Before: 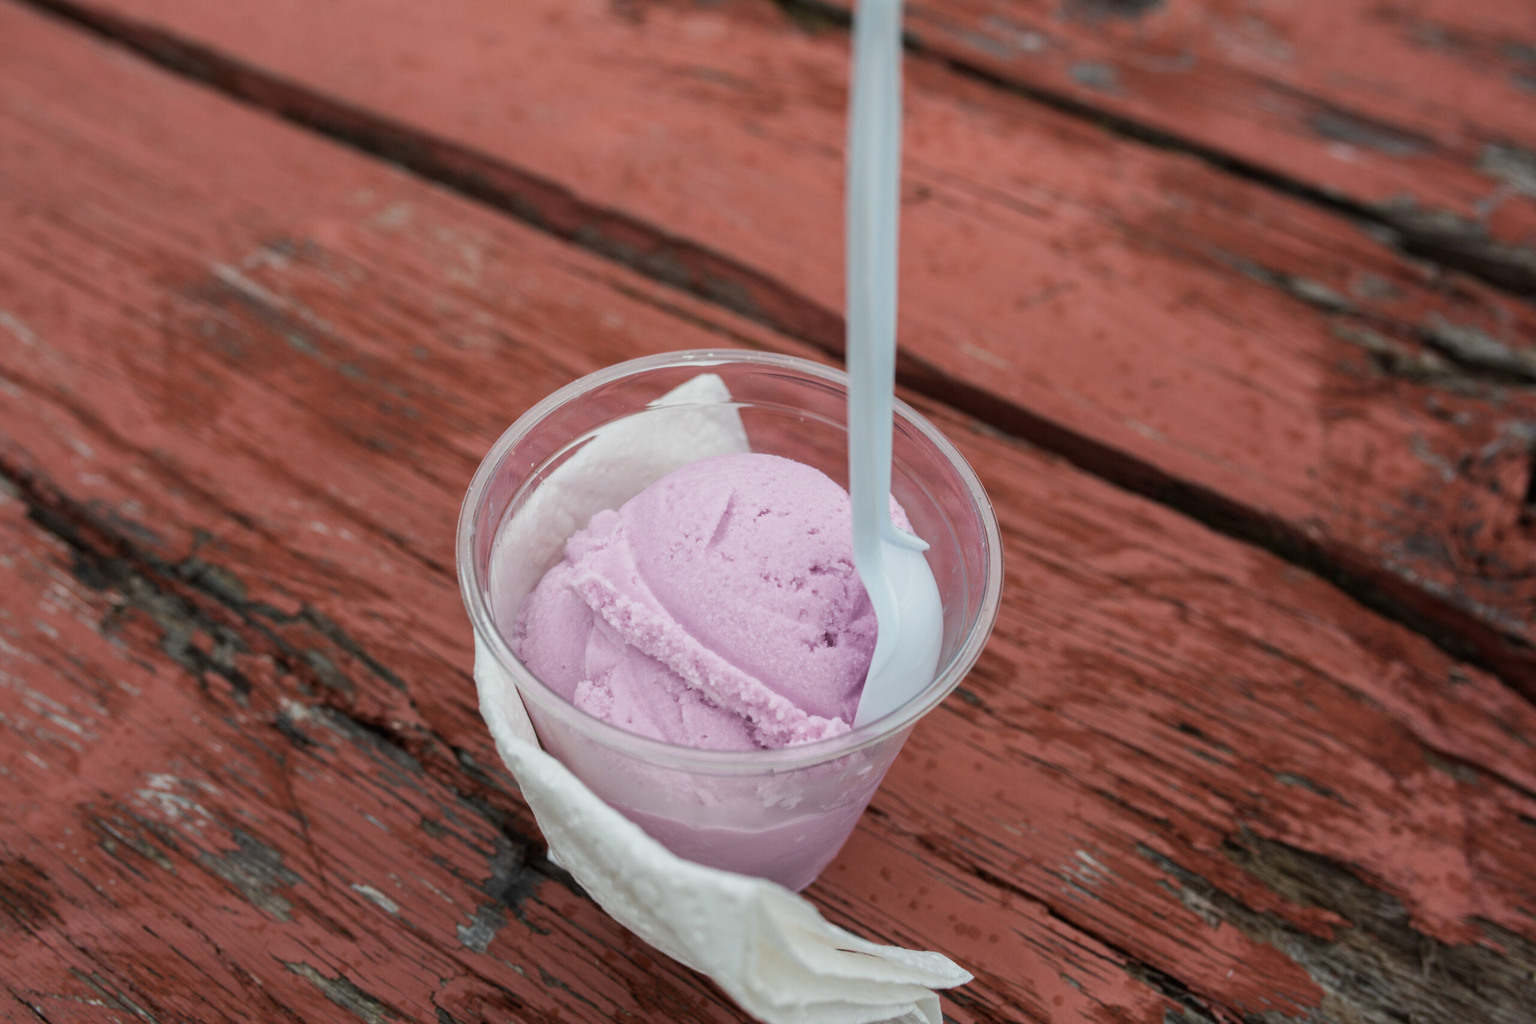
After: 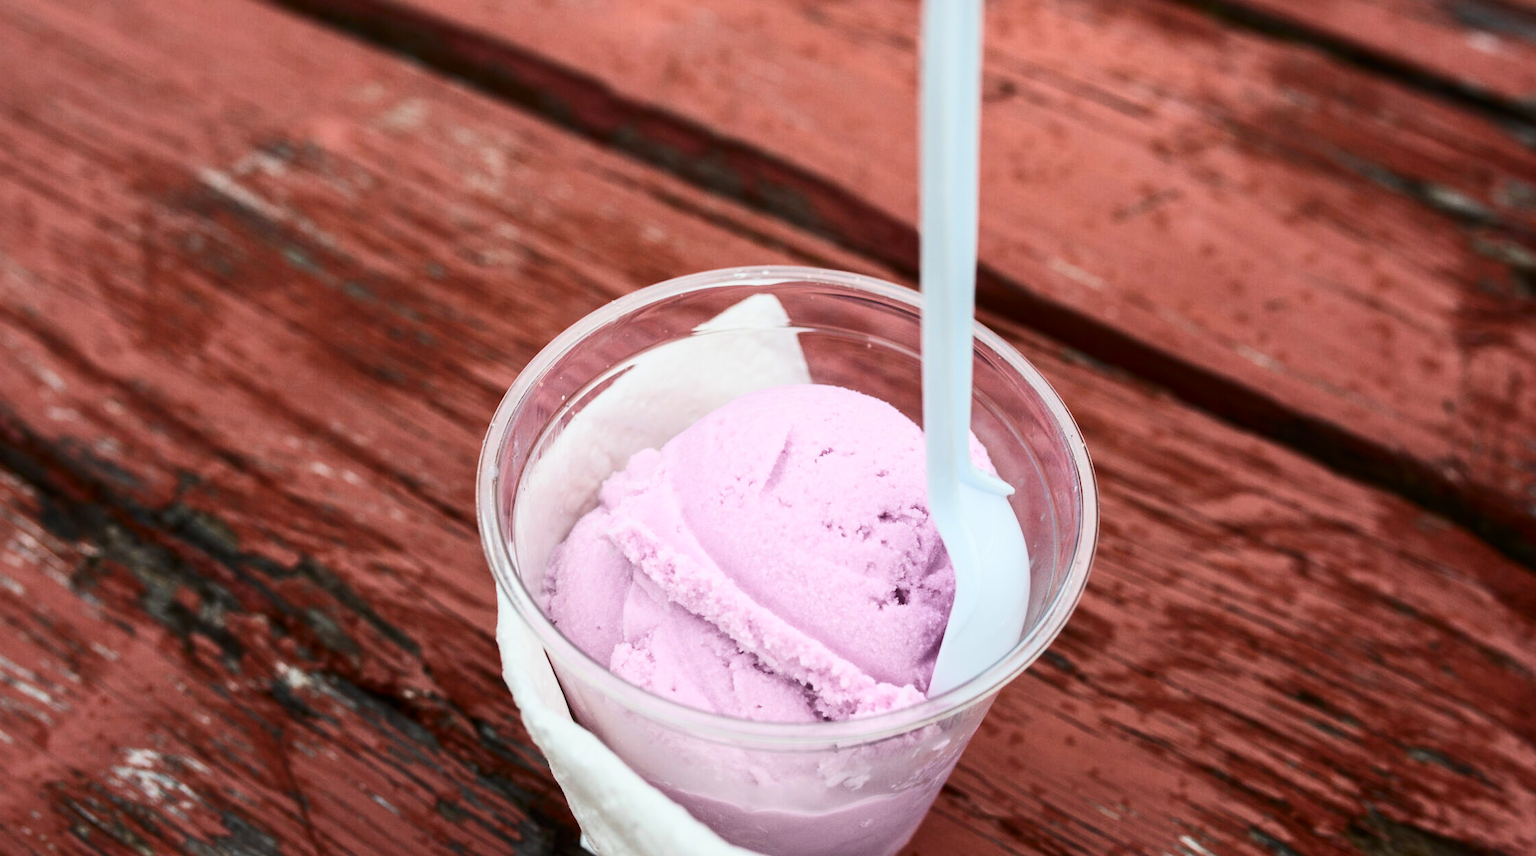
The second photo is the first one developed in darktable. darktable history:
contrast brightness saturation: contrast 0.4, brightness 0.1, saturation 0.21
crop and rotate: left 2.425%, top 11.305%, right 9.6%, bottom 15.08%
